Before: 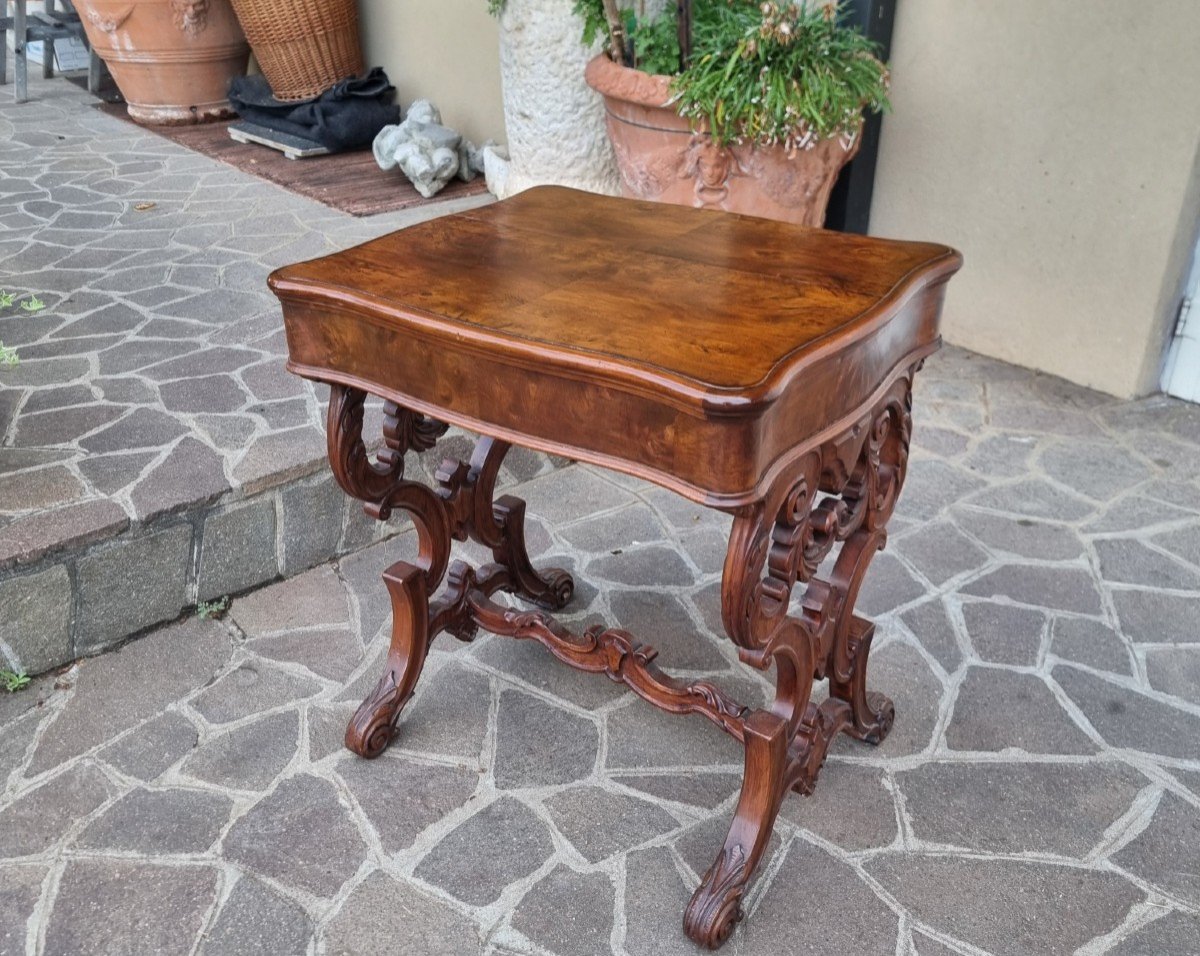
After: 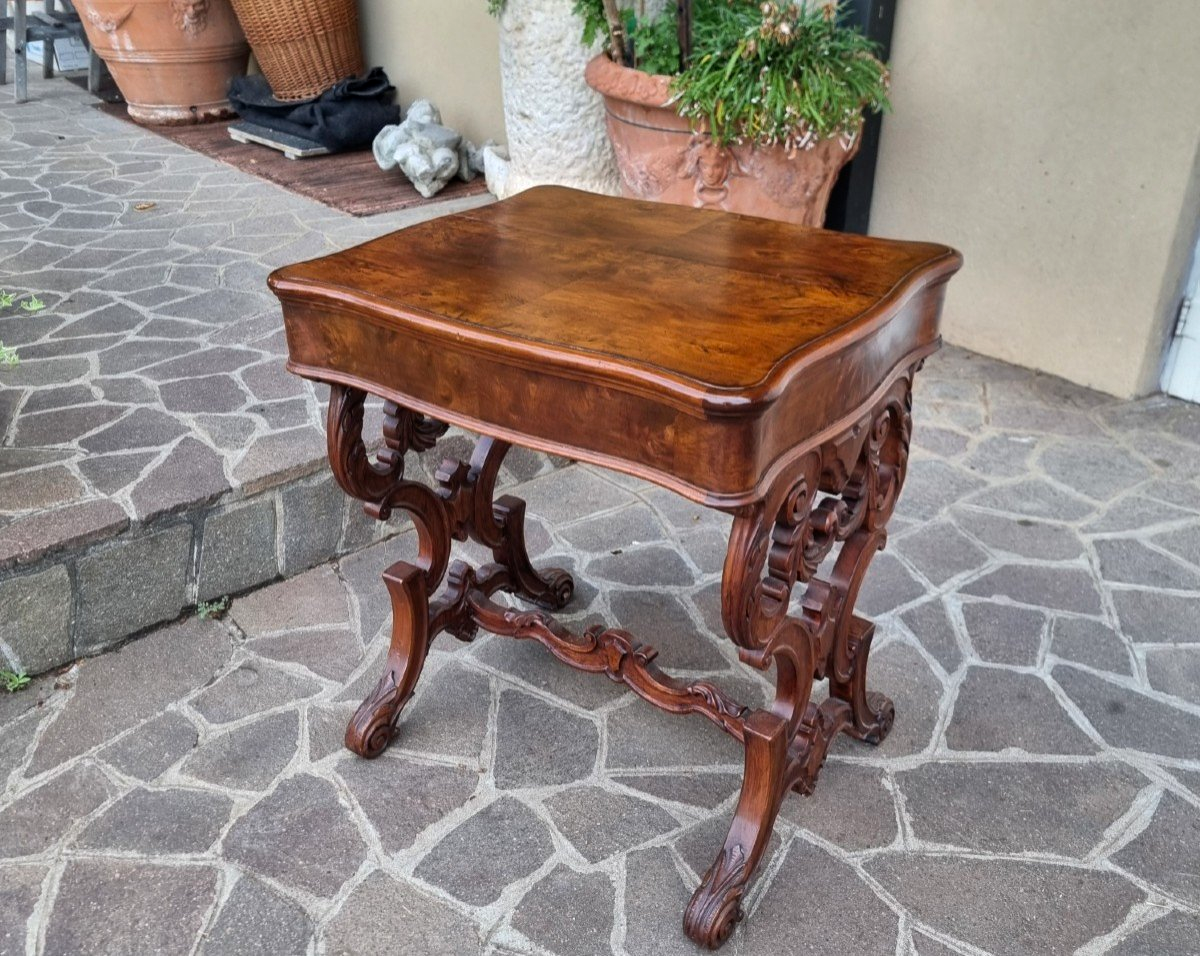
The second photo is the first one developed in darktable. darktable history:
color balance: contrast 10%
exposure: black level correction 0.002, exposure -0.1 EV, compensate highlight preservation false
